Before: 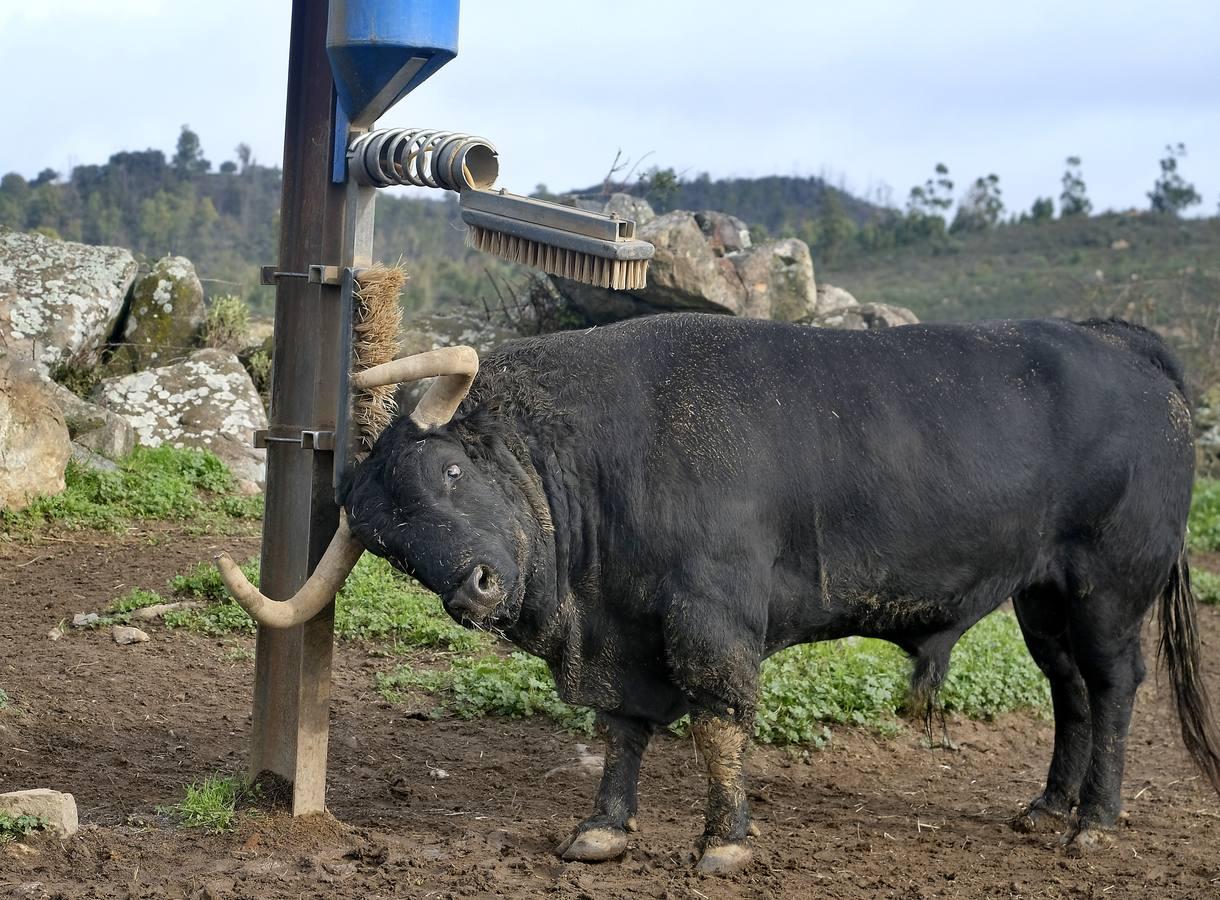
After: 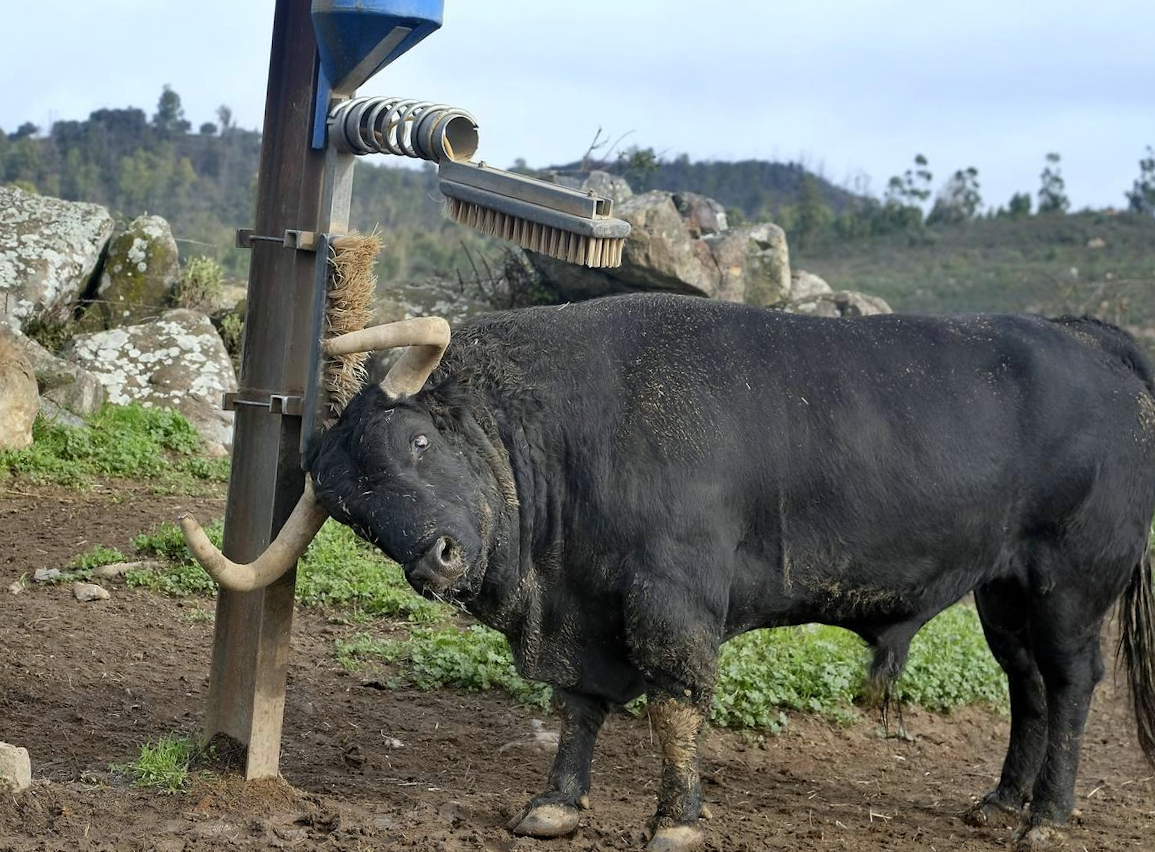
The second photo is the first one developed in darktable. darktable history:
crop and rotate: angle -2.38°
white balance: red 0.978, blue 0.999
